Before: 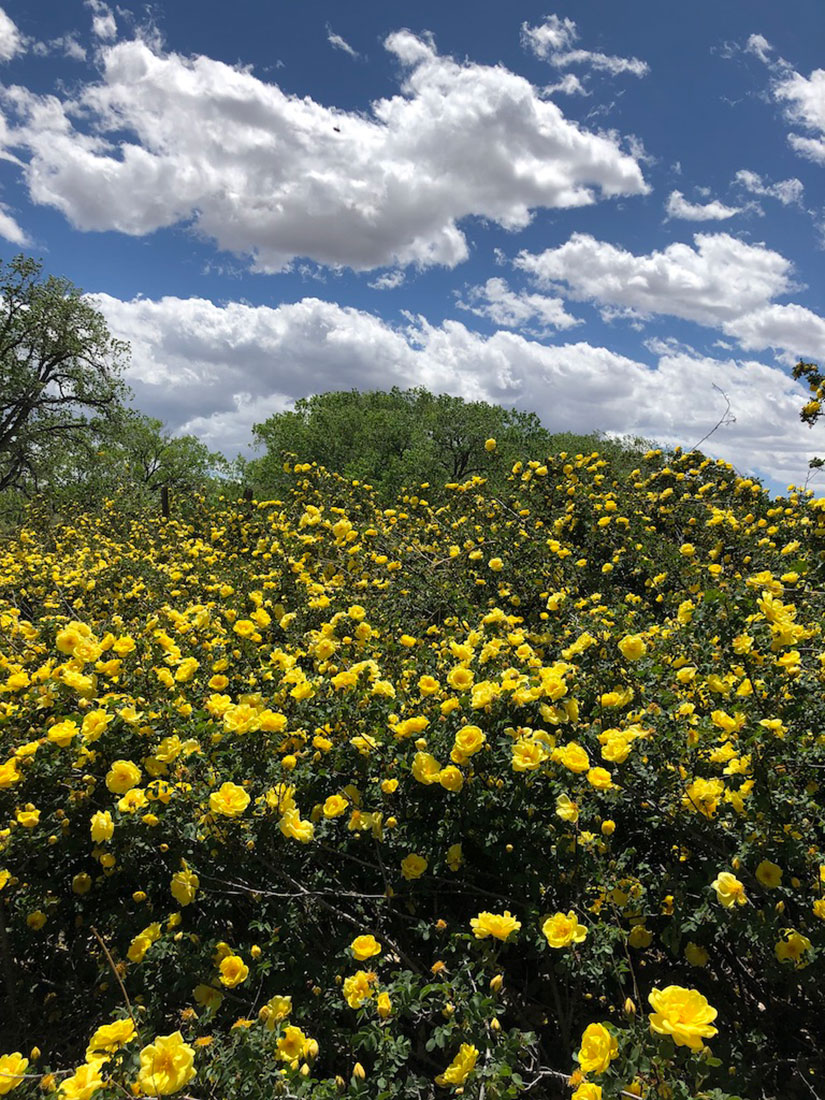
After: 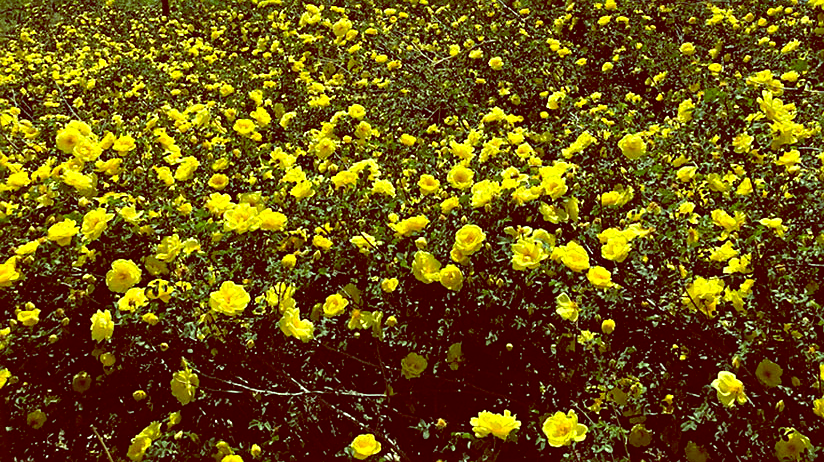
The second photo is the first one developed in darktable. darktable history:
sharpen: on, module defaults
levels: levels [0, 0.43, 0.859]
crop: top 45.551%, bottom 12.262%
color correction: saturation 0.98
color balance: lift [1, 1.015, 0.987, 0.985], gamma [1, 0.959, 1.042, 0.958], gain [0.927, 0.938, 1.072, 0.928], contrast 1.5%
